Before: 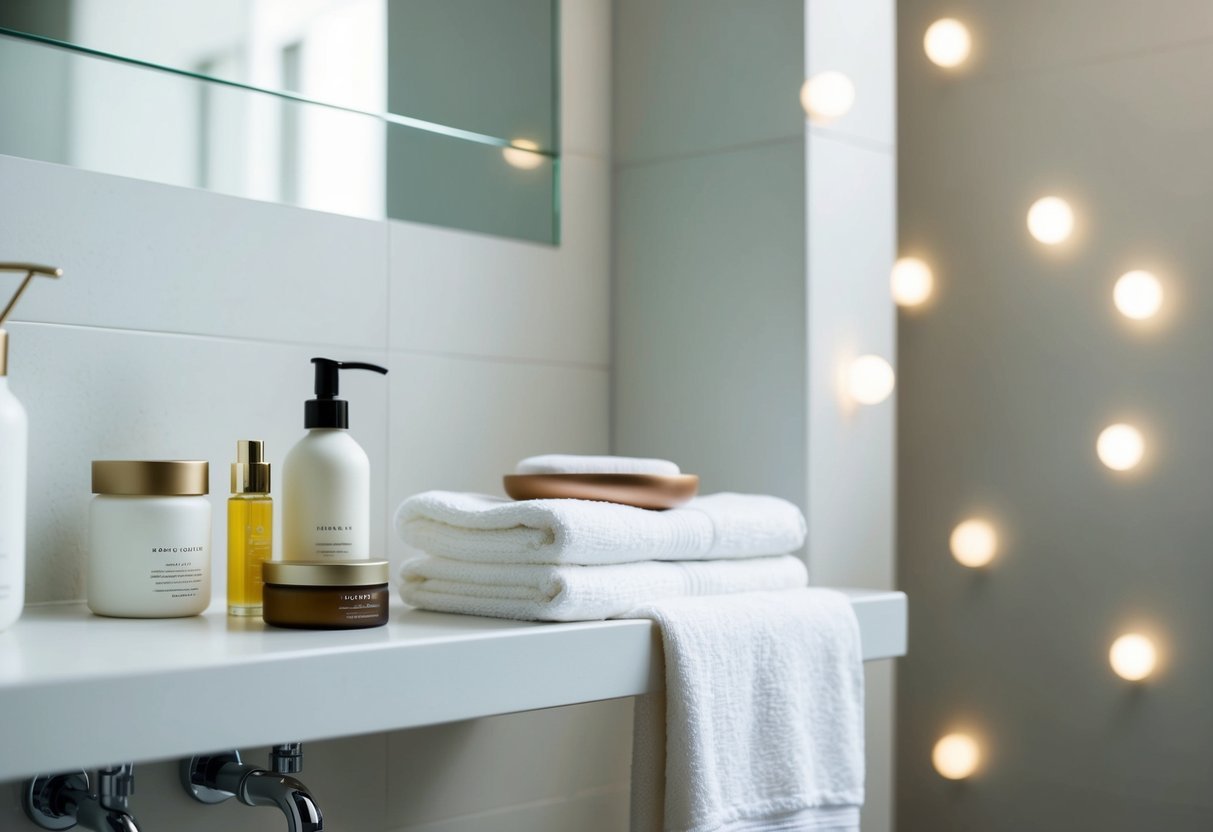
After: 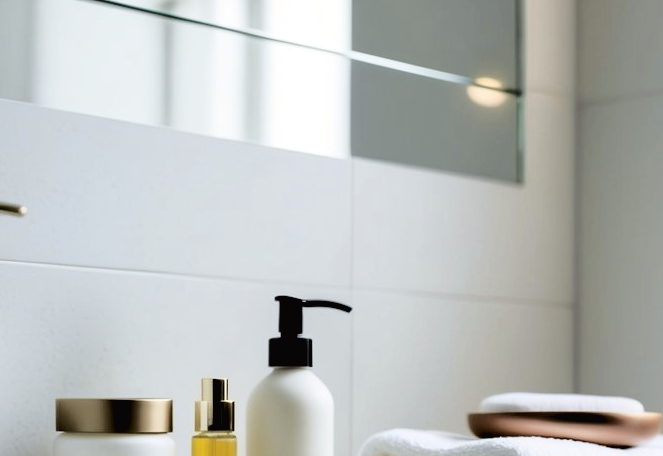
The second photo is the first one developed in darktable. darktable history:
crop and rotate: left 3.047%, top 7.509%, right 42.236%, bottom 37.598%
rgb levels: levels [[0.034, 0.472, 0.904], [0, 0.5, 1], [0, 0.5, 1]]
tone curve: curves: ch0 [(0.003, 0.015) (0.104, 0.07) (0.239, 0.201) (0.327, 0.317) (0.401, 0.443) (0.495, 0.55) (0.65, 0.68) (0.832, 0.858) (1, 0.977)]; ch1 [(0, 0) (0.161, 0.092) (0.35, 0.33) (0.379, 0.401) (0.447, 0.476) (0.495, 0.499) (0.515, 0.518) (0.55, 0.557) (0.621, 0.615) (0.718, 0.734) (1, 1)]; ch2 [(0, 0) (0.359, 0.372) (0.437, 0.437) (0.502, 0.501) (0.534, 0.537) (0.599, 0.586) (1, 1)], color space Lab, independent channels, preserve colors none
